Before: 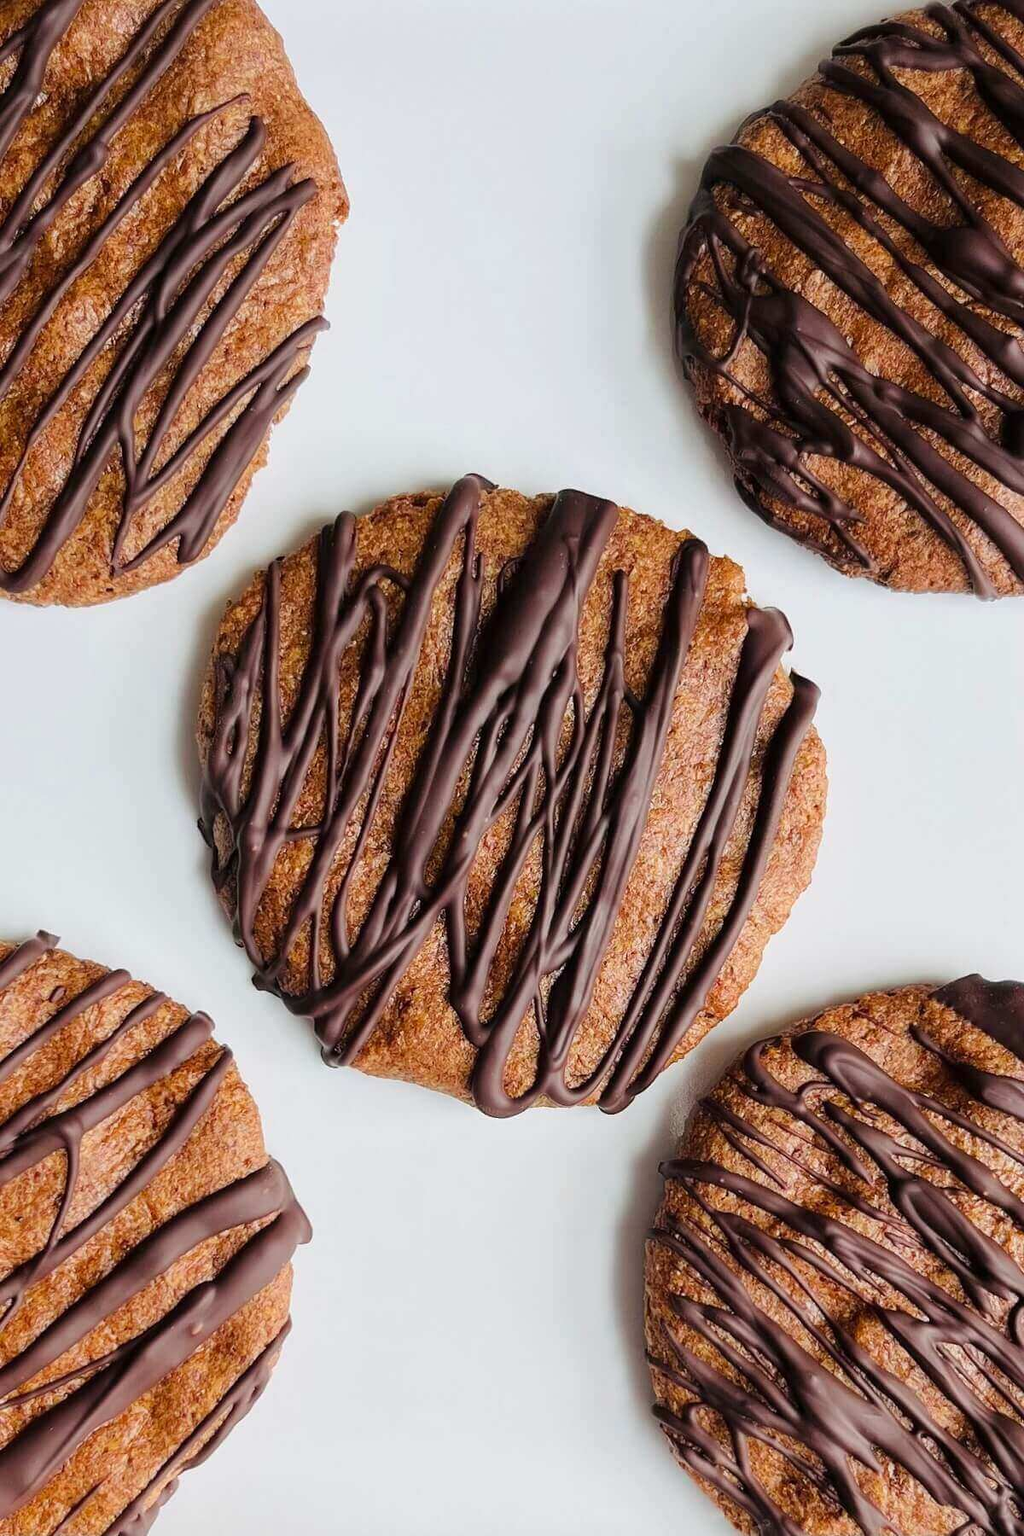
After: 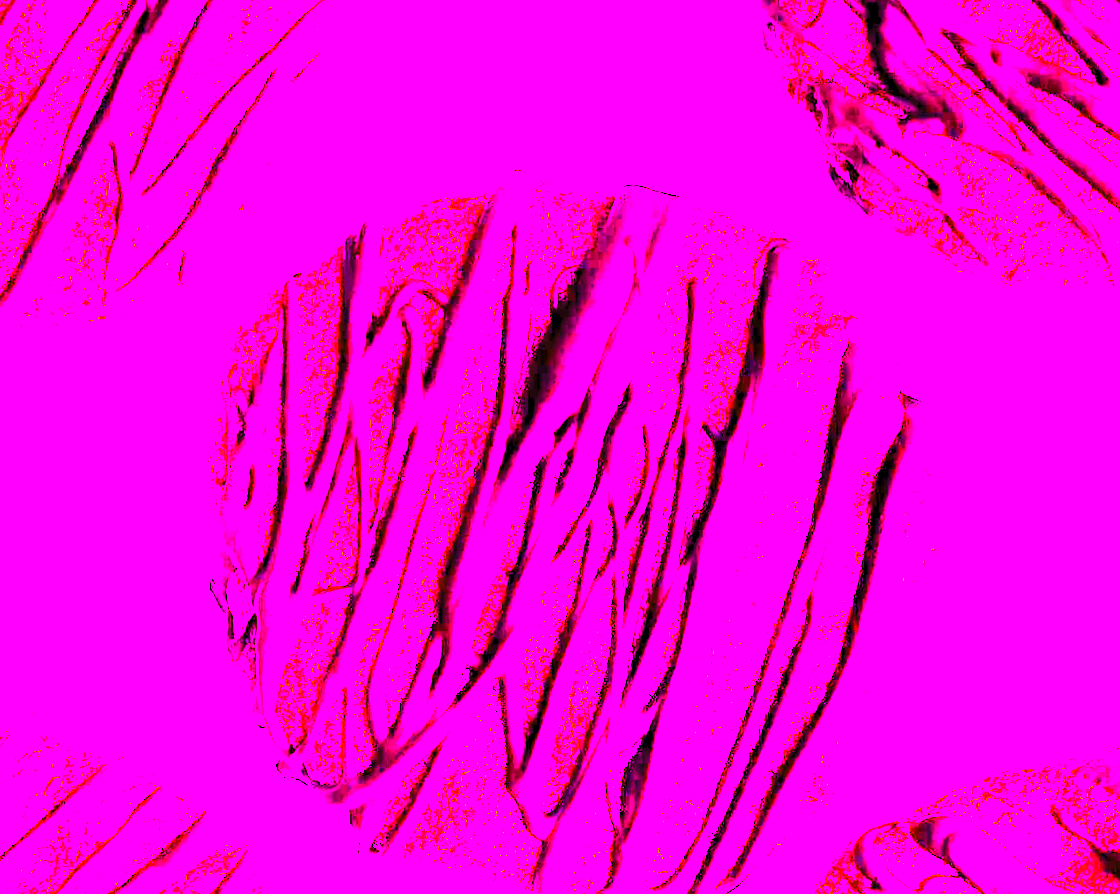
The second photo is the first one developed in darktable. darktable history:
haze removal: compatibility mode true, adaptive false
crop: left 1.744%, top 19.225%, right 5.069%, bottom 28.357%
levels: levels [0.116, 0.574, 1]
white balance: red 8, blue 8
rotate and perspective: rotation -1.32°, lens shift (horizontal) -0.031, crop left 0.015, crop right 0.985, crop top 0.047, crop bottom 0.982
exposure: black level correction -0.005, exposure 0.054 EV, compensate highlight preservation false
color balance rgb: shadows lift › luminance -28.76%, shadows lift › chroma 10%, shadows lift › hue 230°, power › chroma 0.5%, power › hue 215°, highlights gain › luminance 7.14%, highlights gain › chroma 1%, highlights gain › hue 50°, global offset › luminance -0.29%, global offset › hue 260°, perceptual saturation grading › global saturation 20%, perceptual saturation grading › highlights -13.92%, perceptual saturation grading › shadows 50%
